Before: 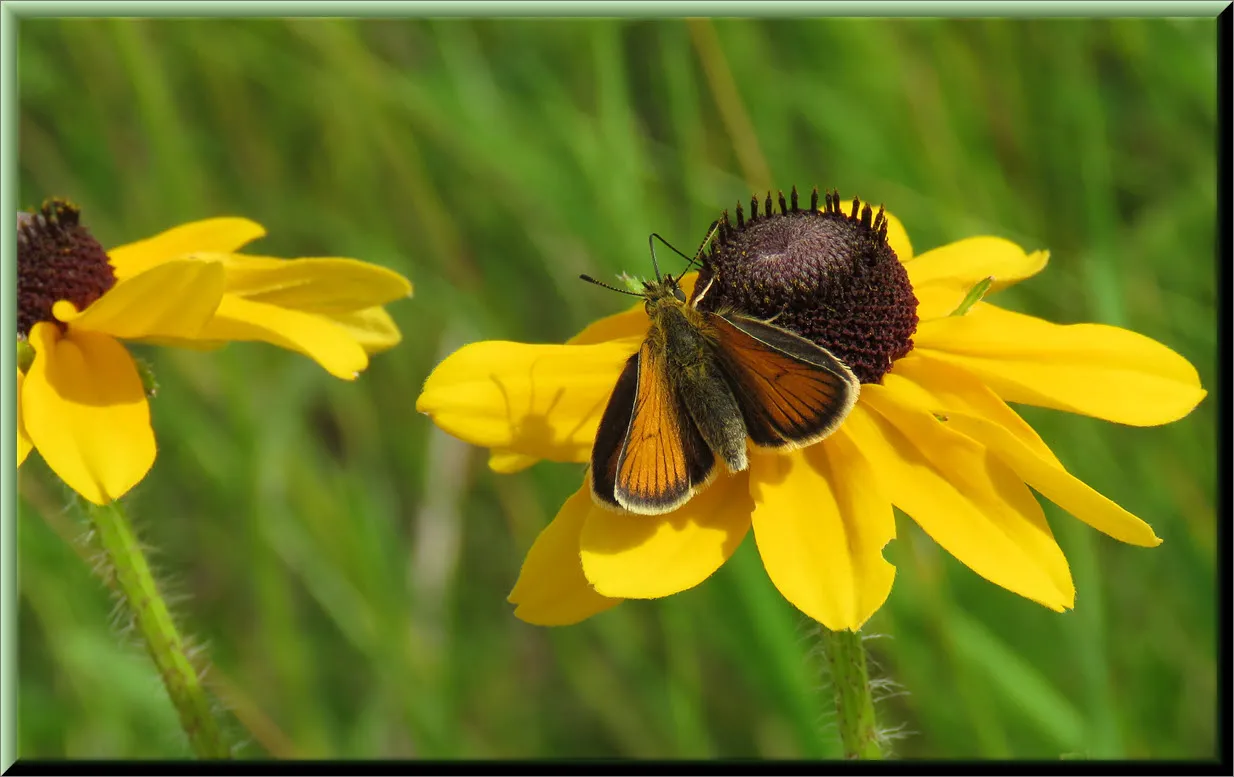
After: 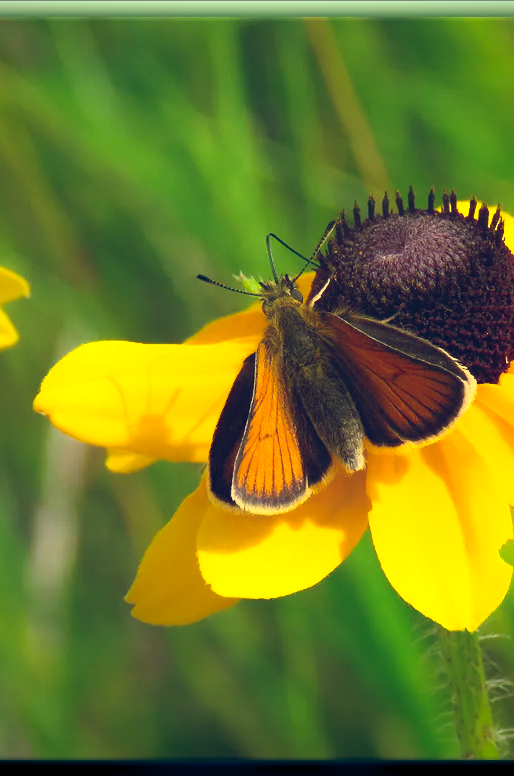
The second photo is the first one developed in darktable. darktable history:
contrast brightness saturation: contrast 0.196, brightness 0.169, saturation 0.224
color balance rgb: highlights gain › chroma 2.012%, highlights gain › hue 46.34°, global offset › chroma 0.251%, global offset › hue 257.67°, perceptual saturation grading › global saturation 9.655%, perceptual brilliance grading › global brilliance 20.476%, perceptual brilliance grading › shadows -39.354%
tone equalizer: edges refinement/feathering 500, mask exposure compensation -1.57 EV, preserve details no
vignetting: fall-off start 74.57%, fall-off radius 65.79%, brightness -0.386, saturation 0.008
crop: left 31.043%, right 27.254%
contrast equalizer: octaves 7, y [[0.6 ×6], [0.55 ×6], [0 ×6], [0 ×6], [0 ×6]], mix -0.987
haze removal: compatibility mode true, adaptive false
